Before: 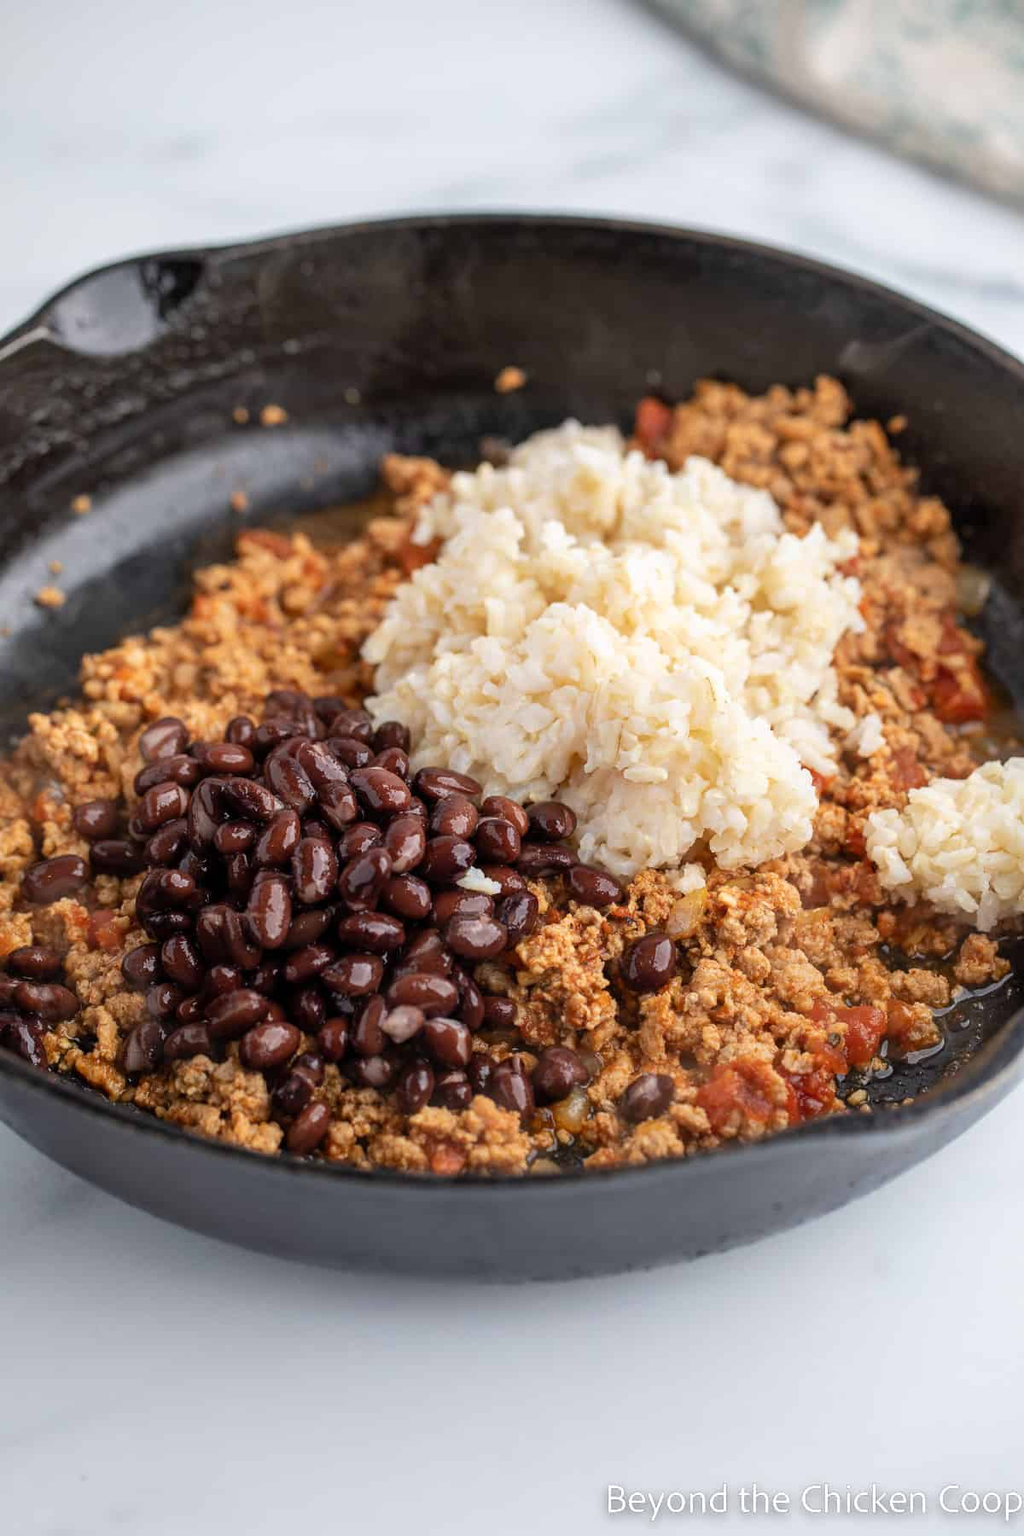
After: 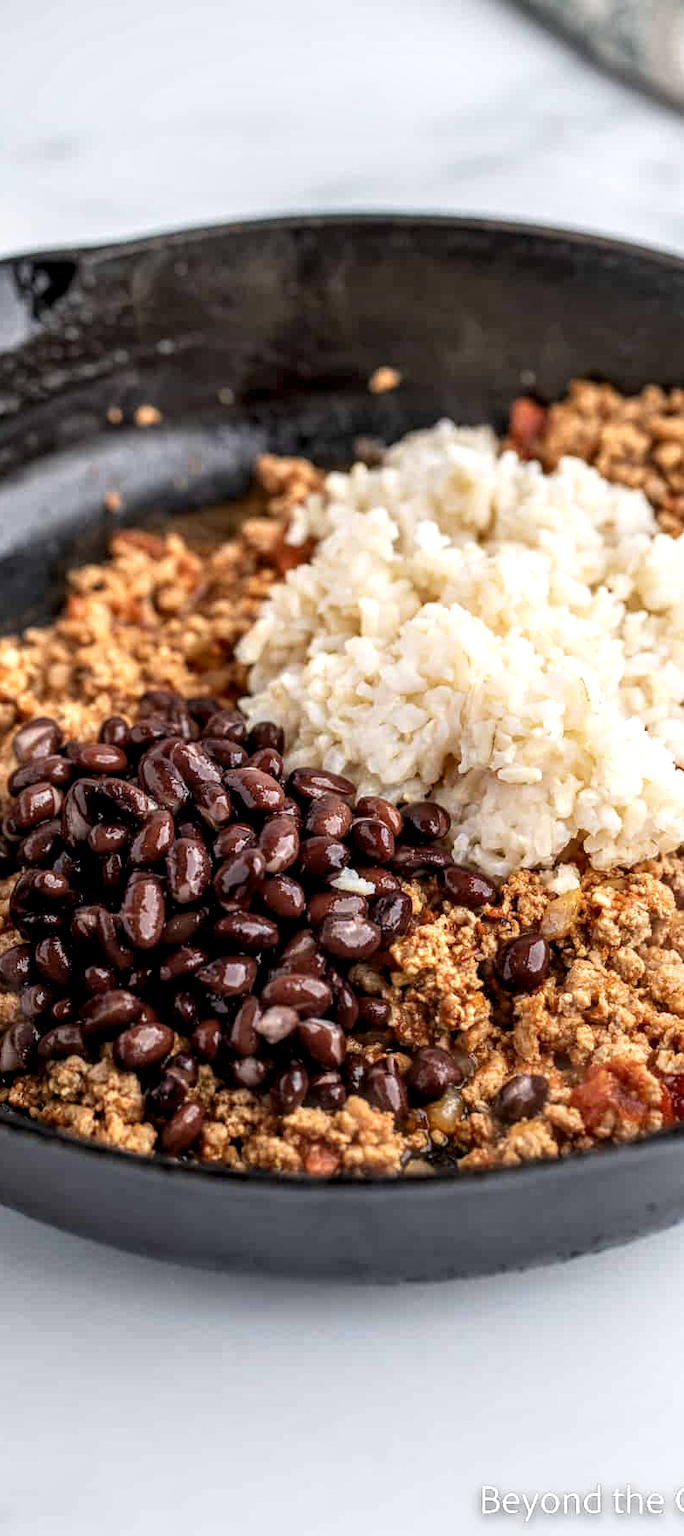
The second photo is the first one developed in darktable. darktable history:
local contrast: detail 160%
shadows and highlights: shadows 0.56, highlights 40.48, highlights color adjustment 0.128%
crop and rotate: left 12.382%, right 20.724%
